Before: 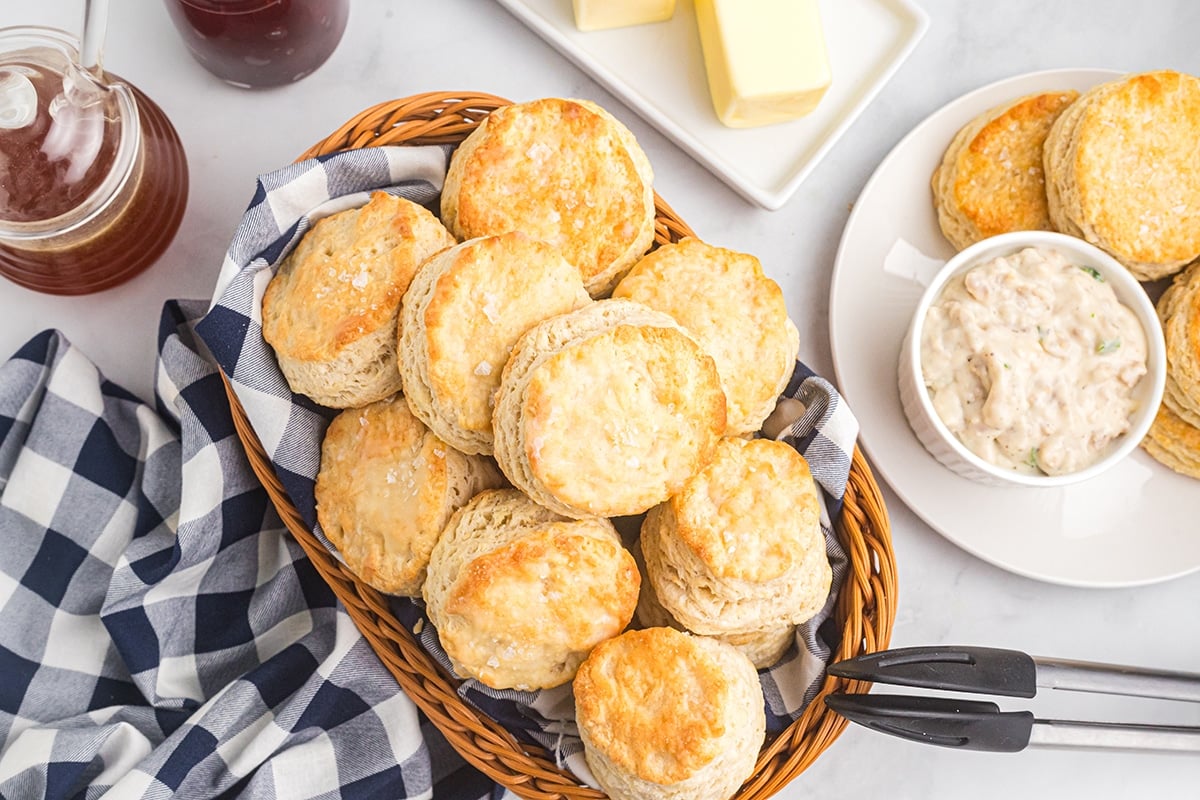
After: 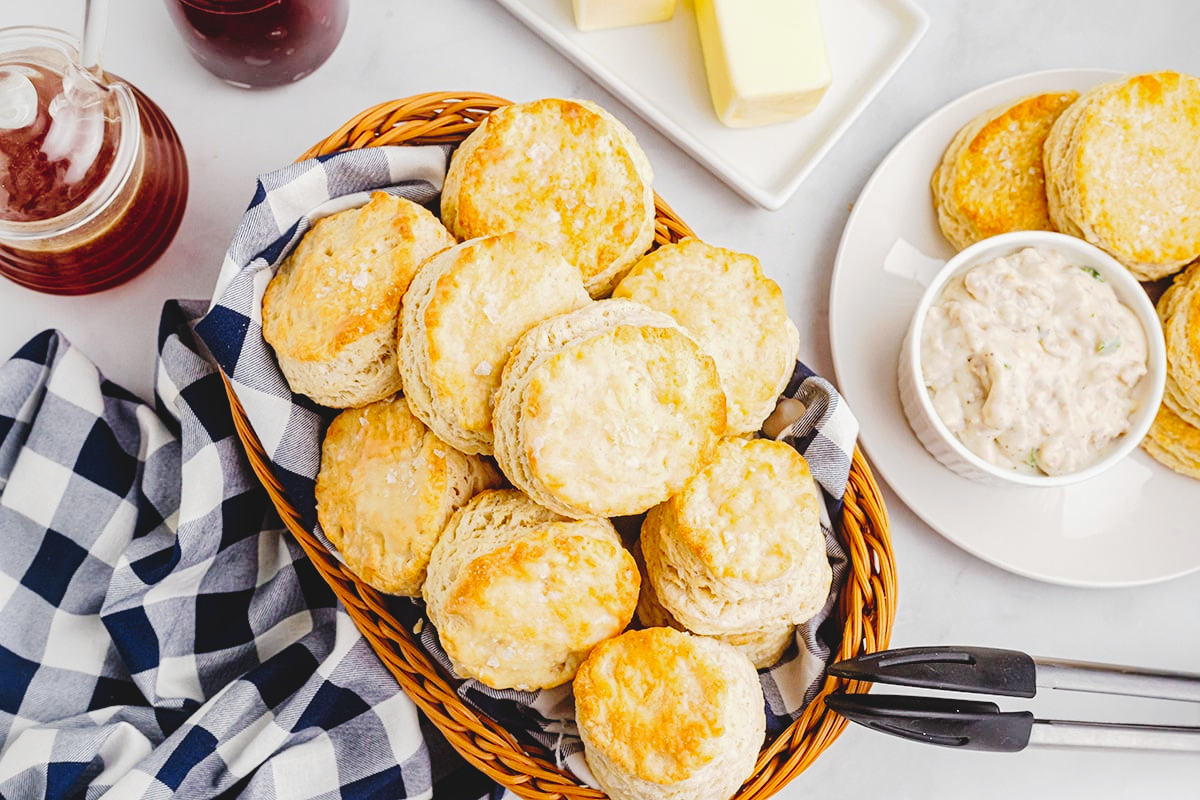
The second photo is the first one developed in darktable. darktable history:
tone curve: curves: ch0 [(0, 0) (0.003, 0.075) (0.011, 0.079) (0.025, 0.079) (0.044, 0.082) (0.069, 0.085) (0.1, 0.089) (0.136, 0.096) (0.177, 0.105) (0.224, 0.14) (0.277, 0.202) (0.335, 0.304) (0.399, 0.417) (0.468, 0.521) (0.543, 0.636) (0.623, 0.726) (0.709, 0.801) (0.801, 0.878) (0.898, 0.927) (1, 1)], preserve colors none
shadows and highlights: shadows -20, white point adjustment -2, highlights -35
